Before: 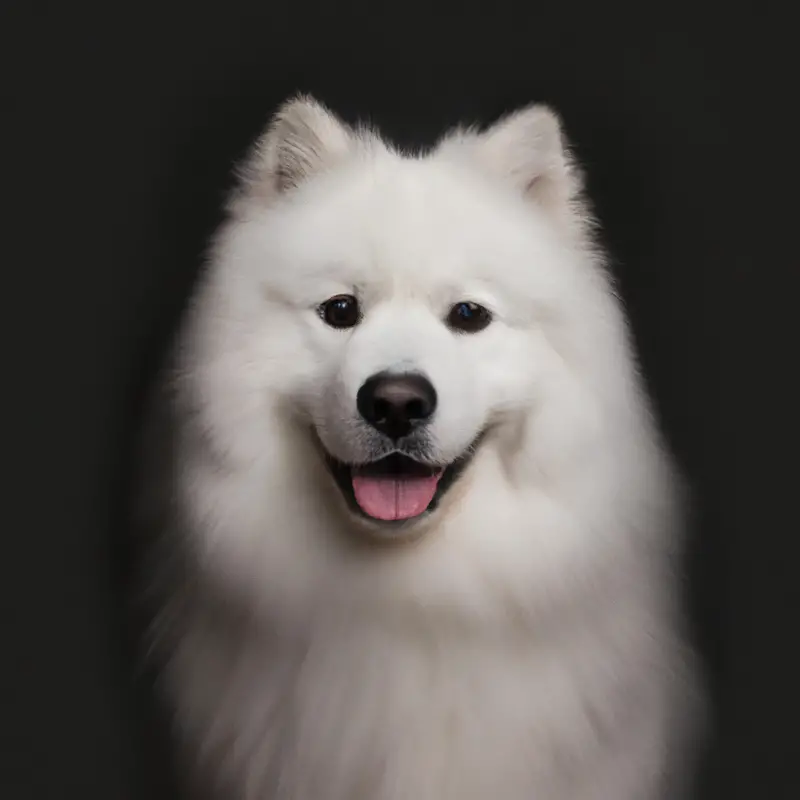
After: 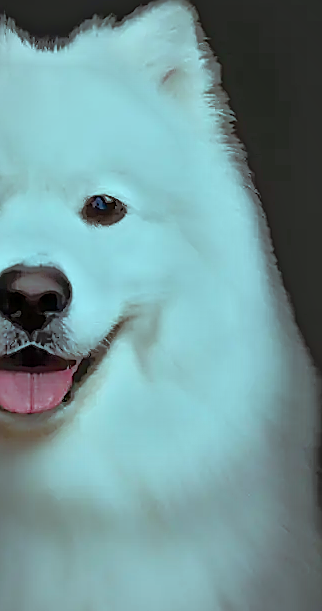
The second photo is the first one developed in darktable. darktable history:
shadows and highlights: shadows 0.802, highlights 41.61
color balance rgb: highlights gain › luminance -32.951%, highlights gain › chroma 5.56%, highlights gain › hue 219.6°, perceptual saturation grading › global saturation 20%, perceptual saturation grading › highlights -25.664%, perceptual saturation grading › shadows 24.86%
exposure: black level correction 0.001, exposure 0.5 EV, compensate highlight preservation false
crop: left 45.665%, top 13.451%, right 13.992%, bottom 10.114%
sharpen: radius 1.422, amount 1.246, threshold 0.728
tone equalizer: -7 EV -0.655 EV, -6 EV 1 EV, -5 EV -0.486 EV, -4 EV 0.436 EV, -3 EV 0.429 EV, -2 EV 0.169 EV, -1 EV -0.141 EV, +0 EV -0.379 EV, mask exposure compensation -0.495 EV
vignetting: fall-off start 72.69%, fall-off radius 107.31%, width/height ratio 0.725
